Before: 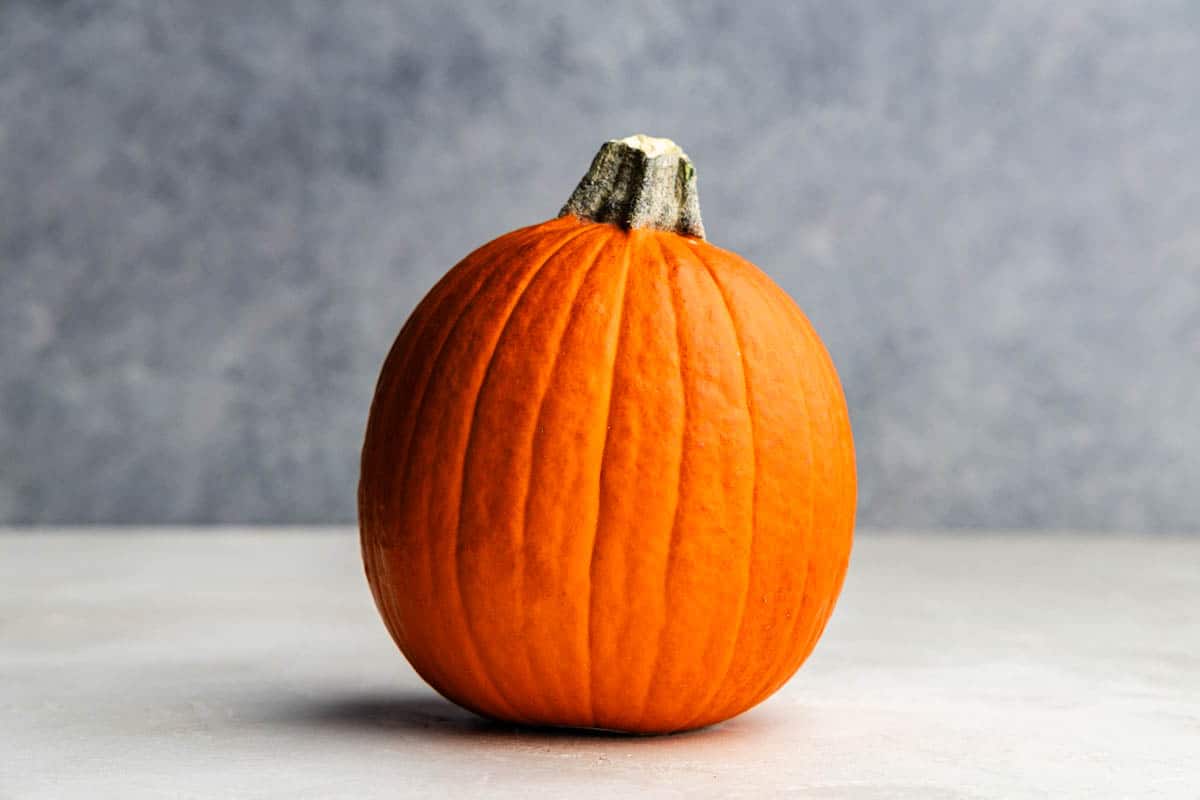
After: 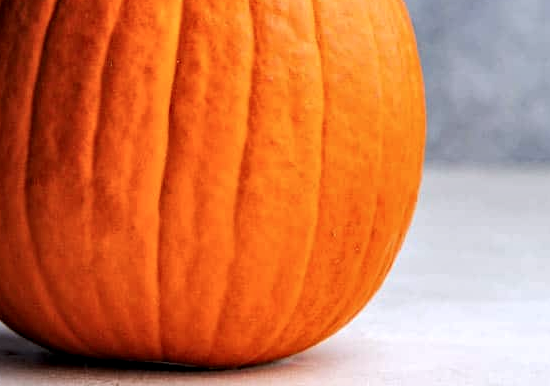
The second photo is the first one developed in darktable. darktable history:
local contrast: detail 130%
color calibration: illuminant as shot in camera, x 0.358, y 0.373, temperature 4628.91 K
crop: left 35.976%, top 45.819%, right 18.162%, bottom 5.807%
